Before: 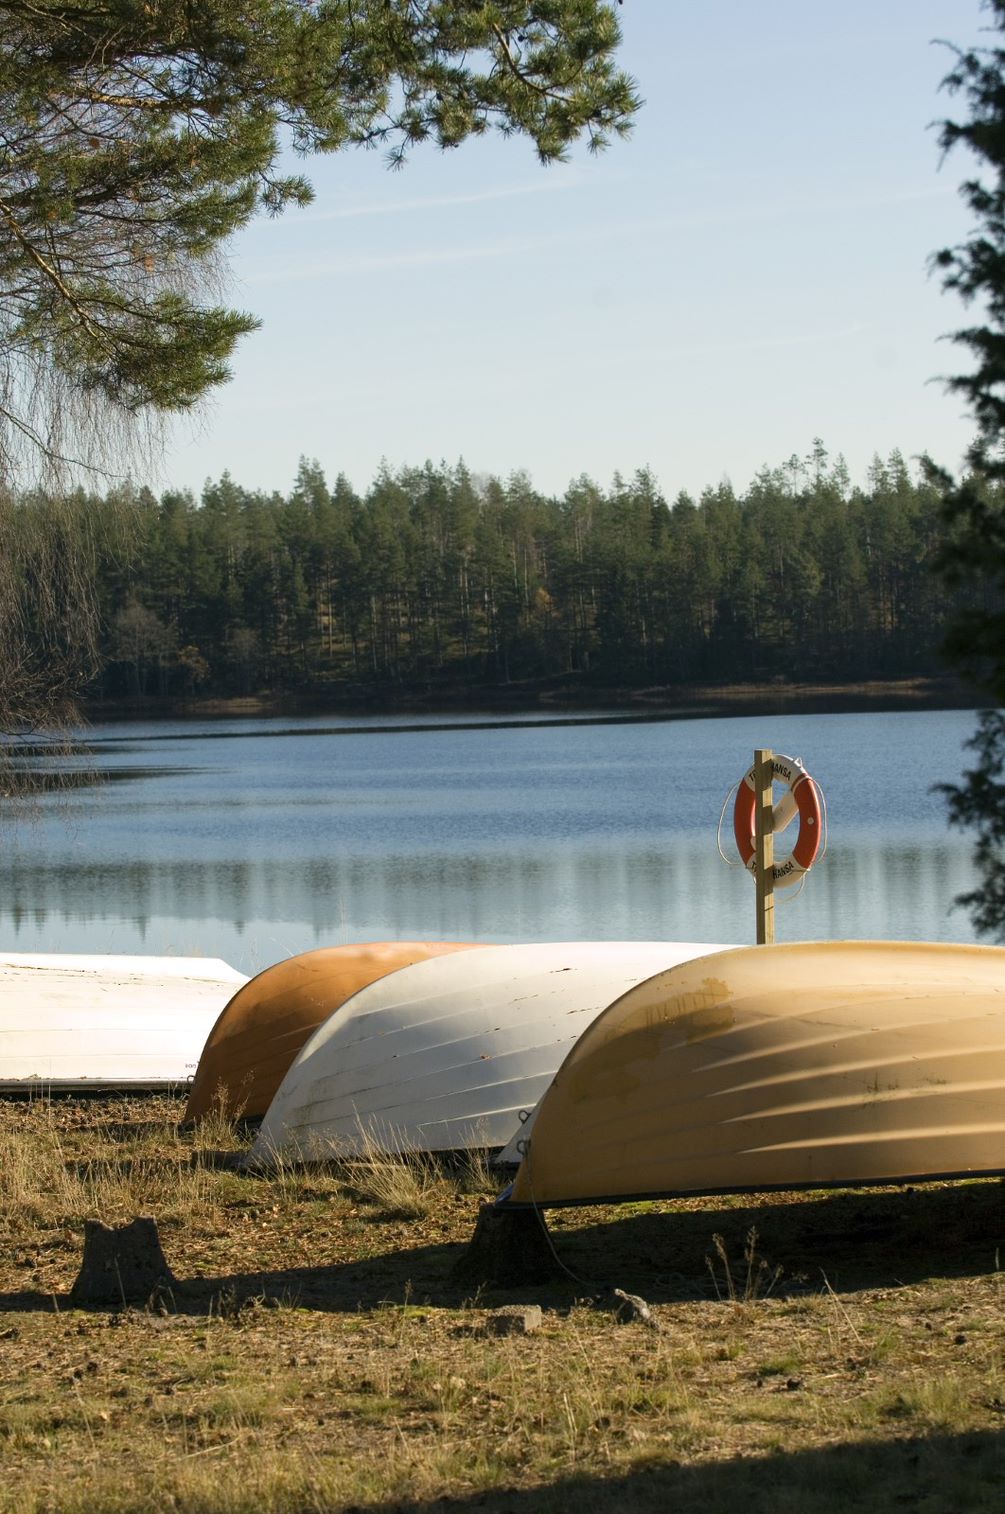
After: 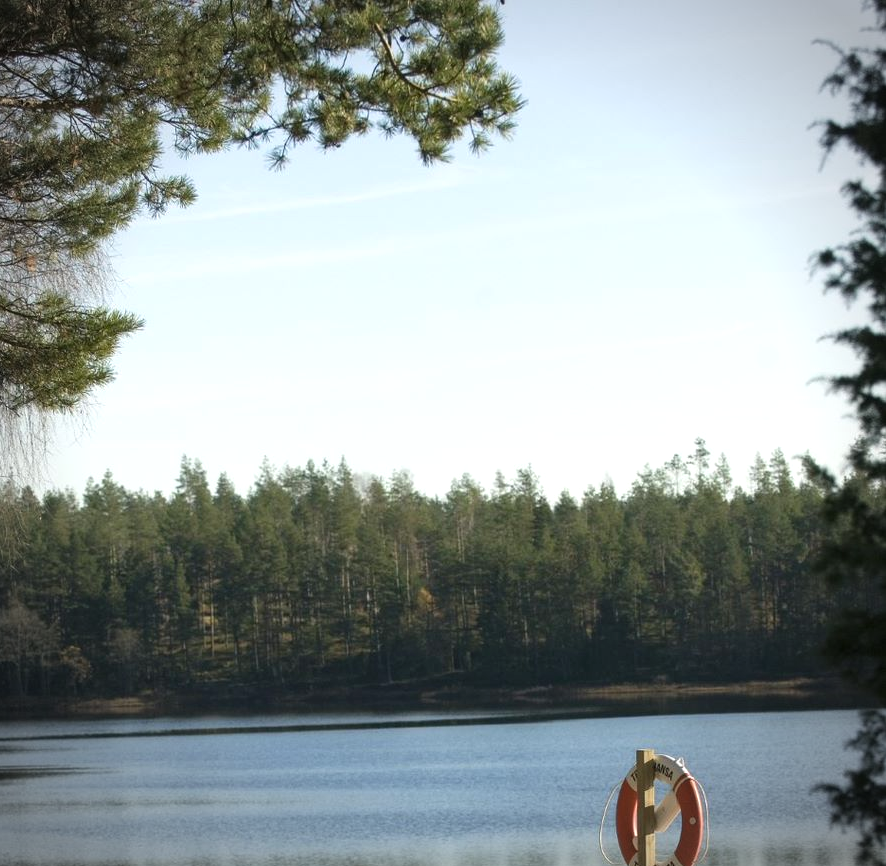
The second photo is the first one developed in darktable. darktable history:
vignetting: on, module defaults
crop and rotate: left 11.812%, bottom 42.776%
exposure: black level correction 0, exposure 0.5 EV, compensate highlight preservation false
